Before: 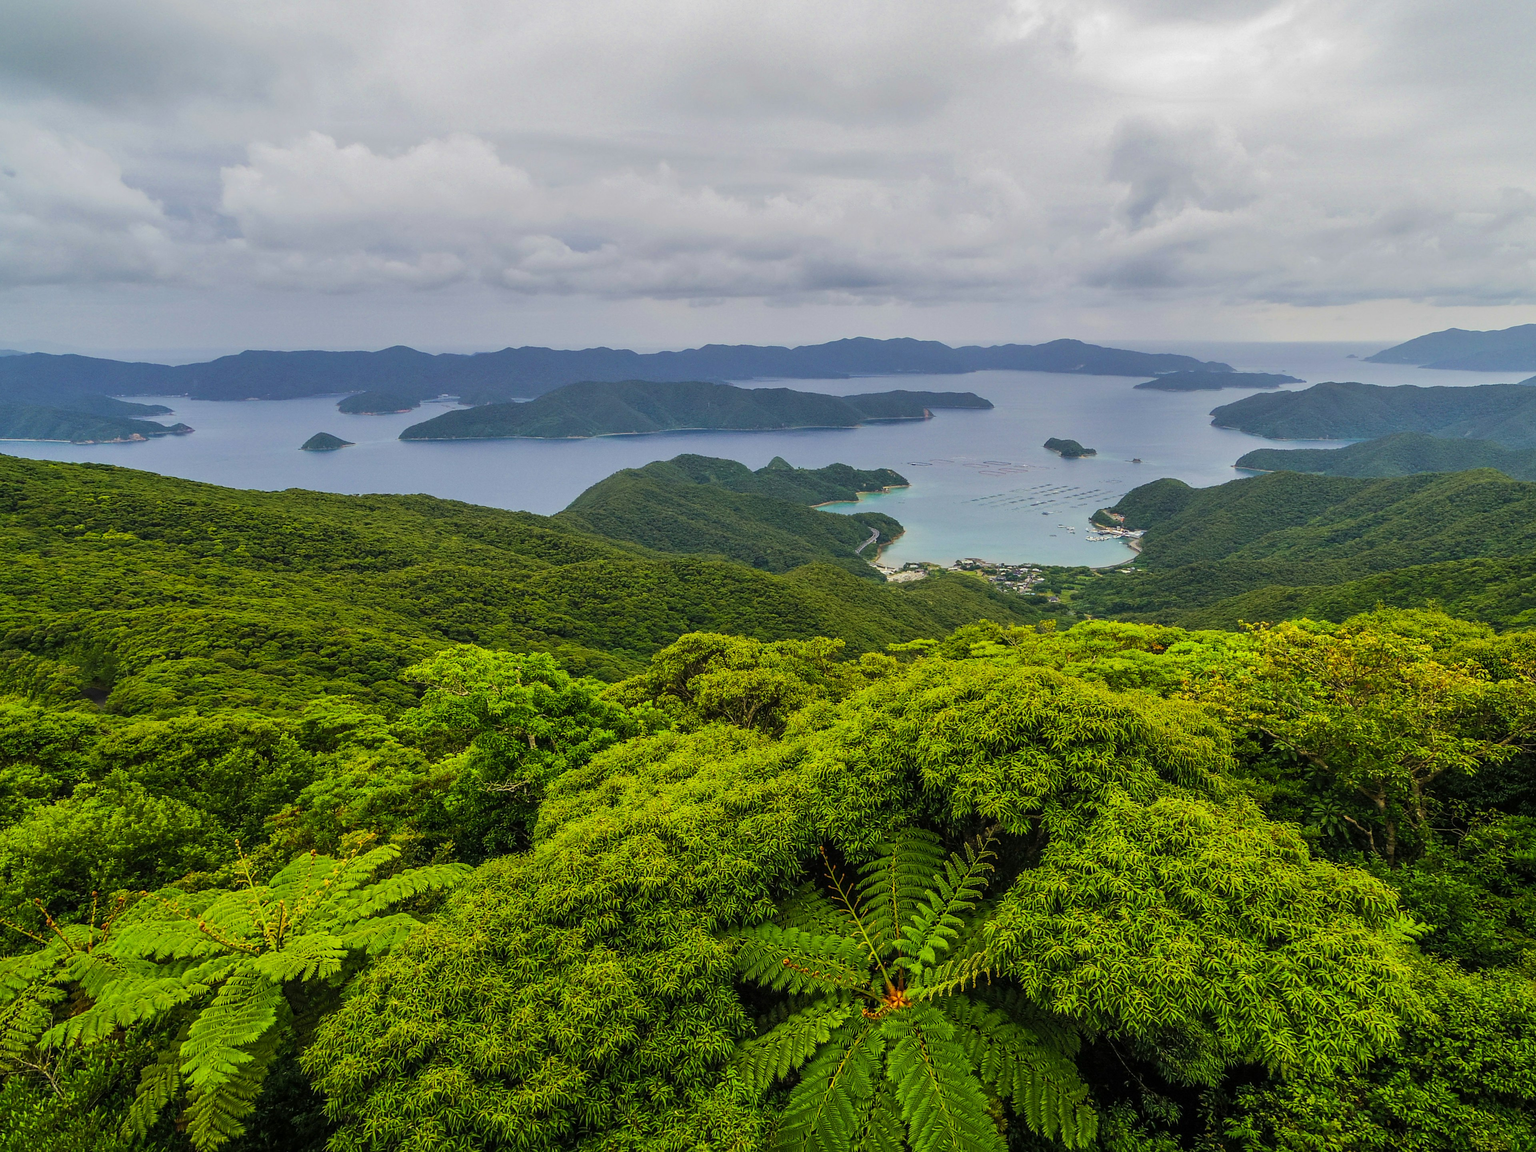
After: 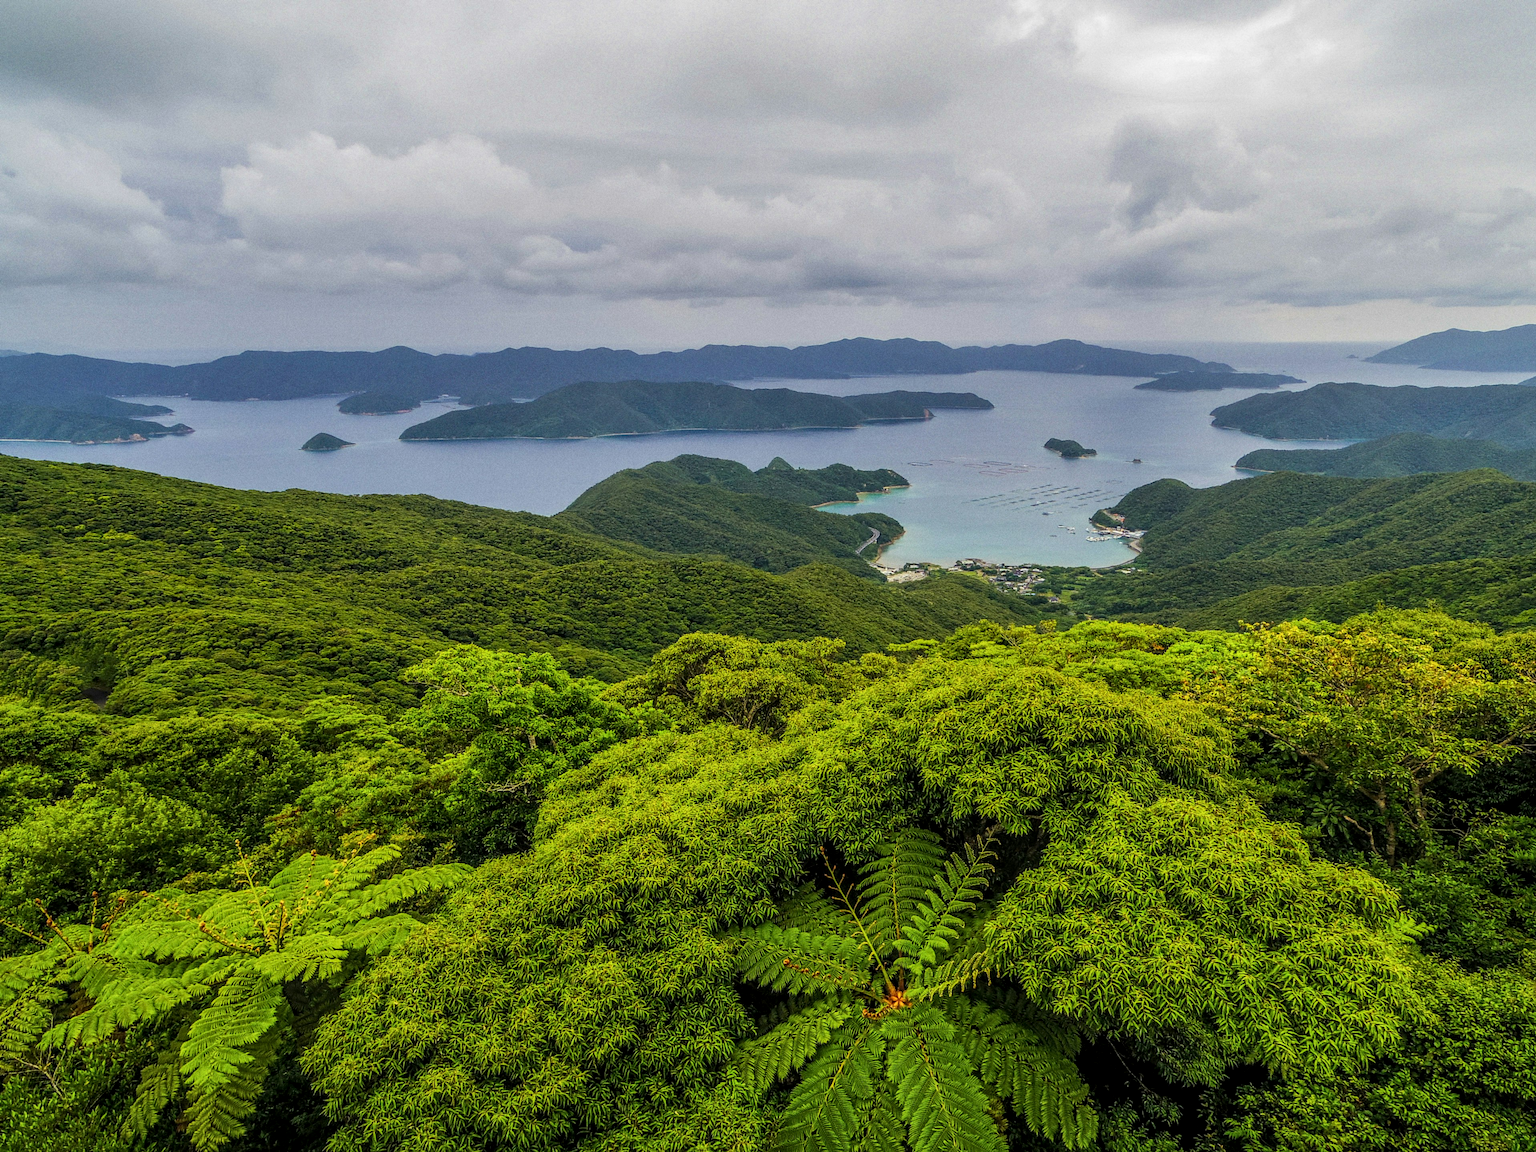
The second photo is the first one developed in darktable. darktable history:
local contrast: on, module defaults
grain: coarseness 0.09 ISO
